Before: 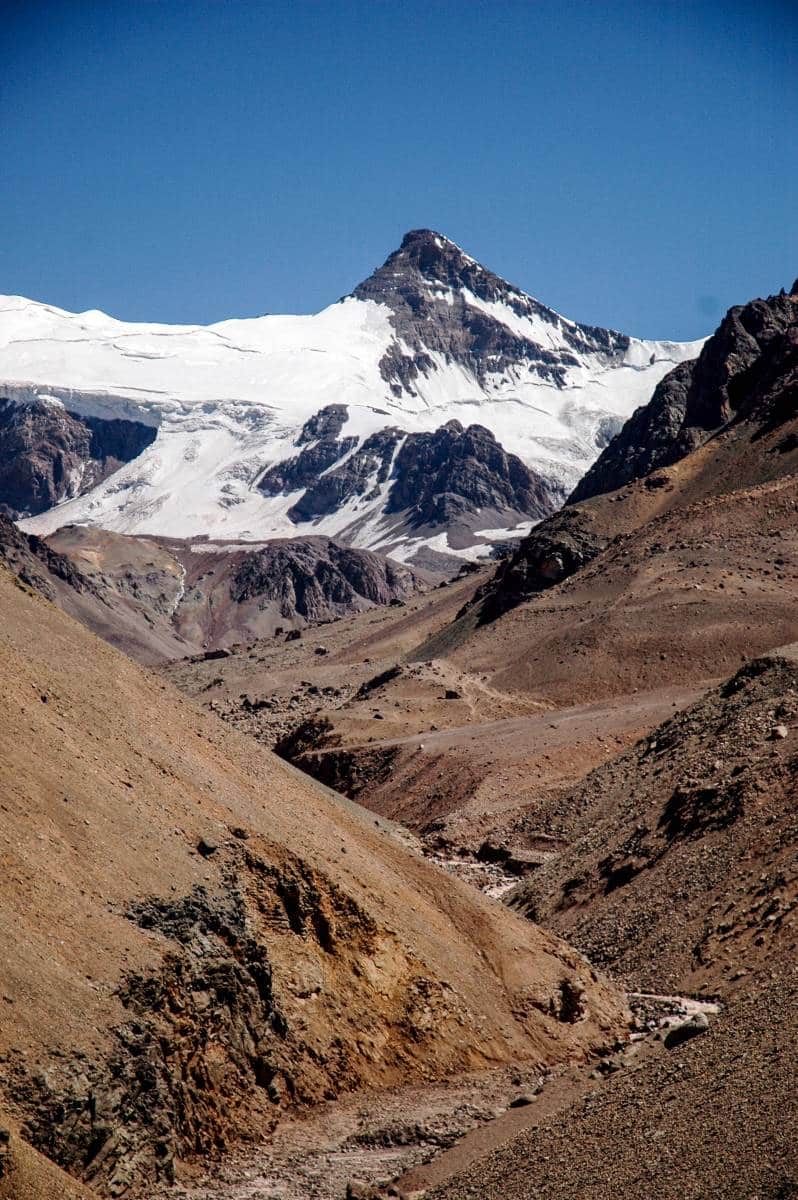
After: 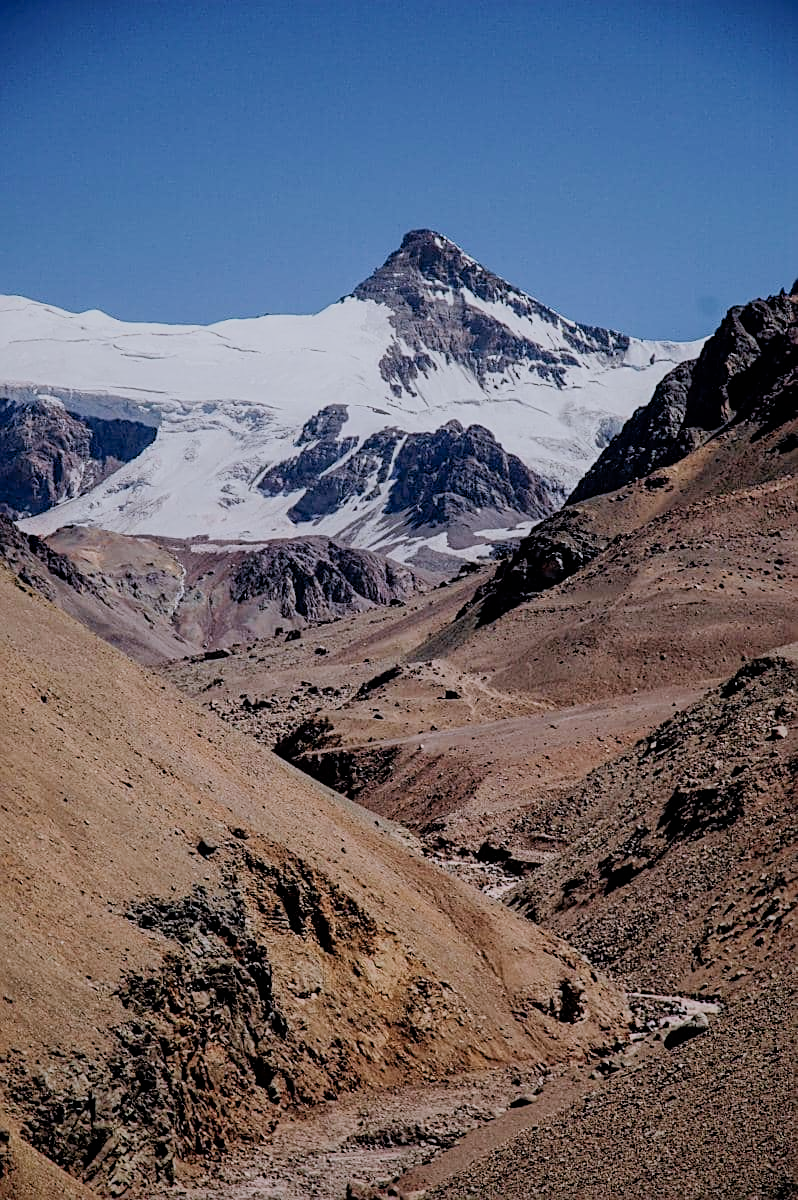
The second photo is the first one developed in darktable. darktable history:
filmic rgb: black relative exposure -7.65 EV, white relative exposure 4.56 EV, hardness 3.61, iterations of high-quality reconstruction 0
sharpen: on, module defaults
shadows and highlights: highlights color adjustment 89.8%
color calibration: illuminant as shot in camera, x 0.358, y 0.373, temperature 4628.91 K, gamut compression 2.98
velvia: strength 9.19%
